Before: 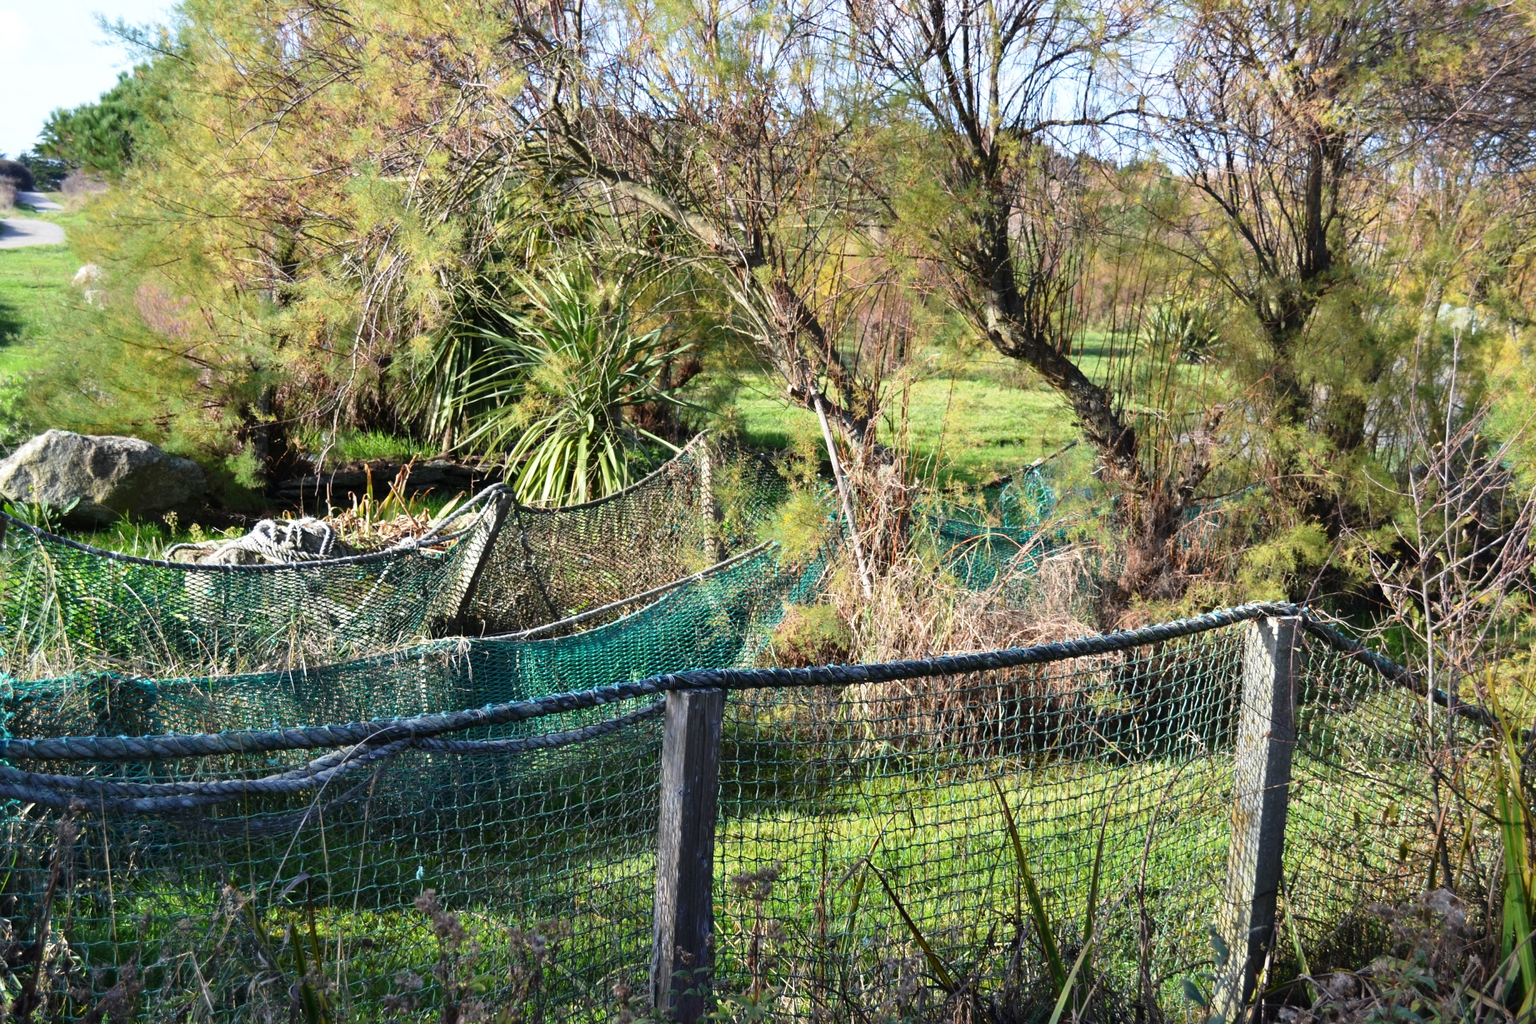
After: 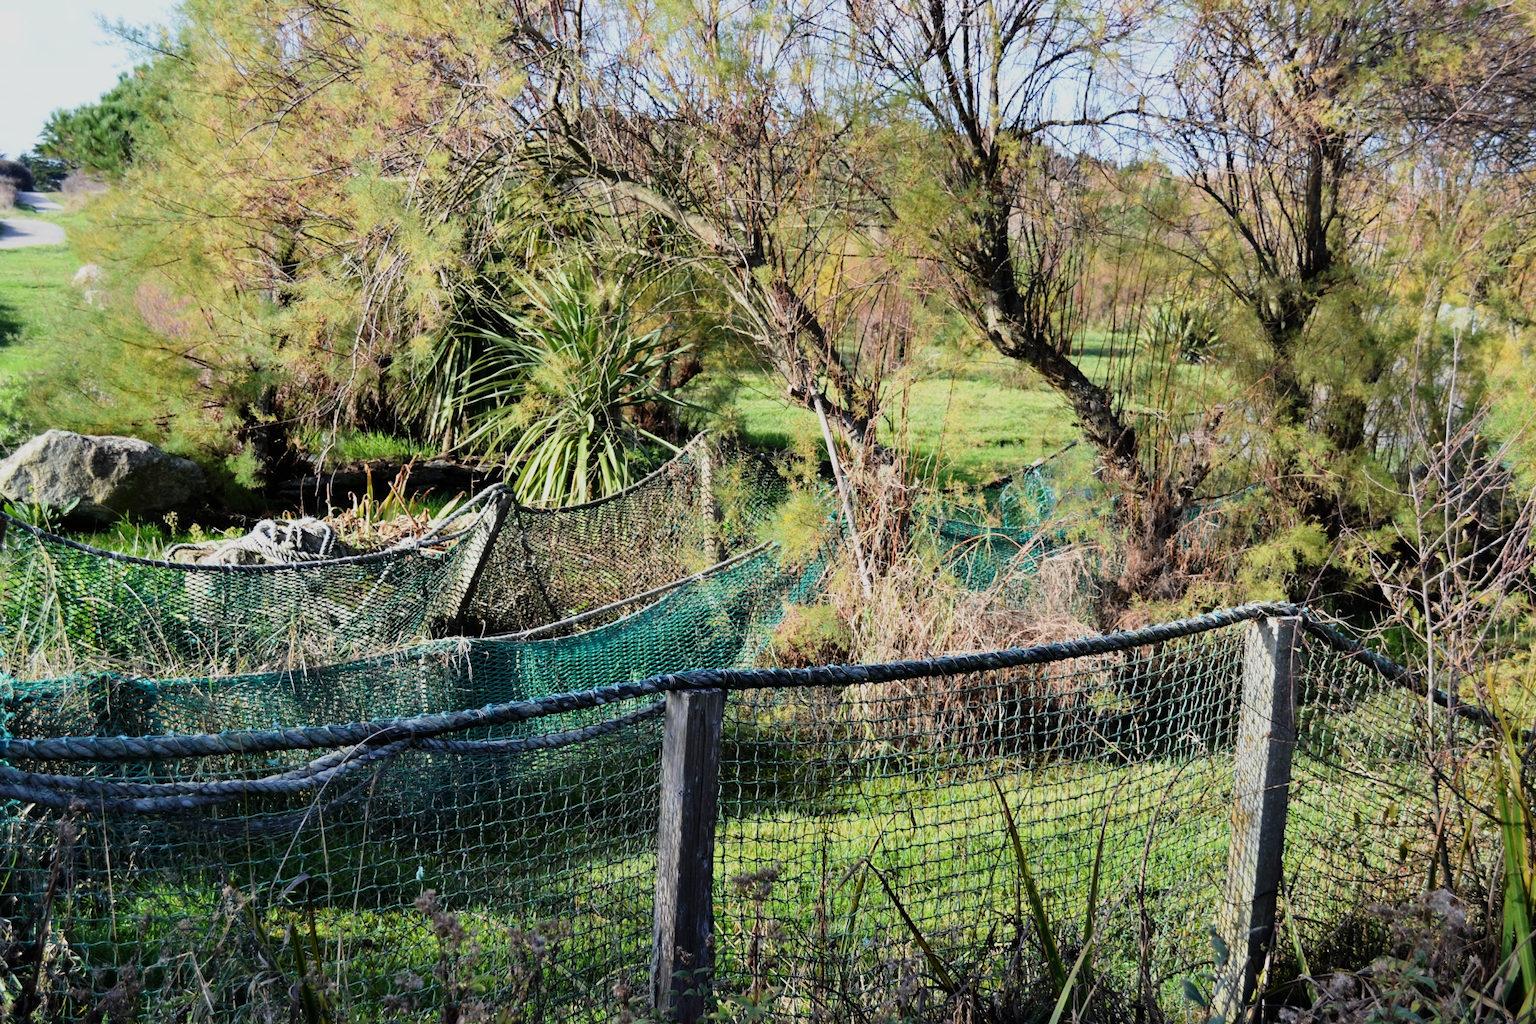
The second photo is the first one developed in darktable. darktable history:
filmic rgb: hardness 4.17
white balance: emerald 1
contrast brightness saturation: contrast 0.1, brightness 0.02, saturation 0.02
